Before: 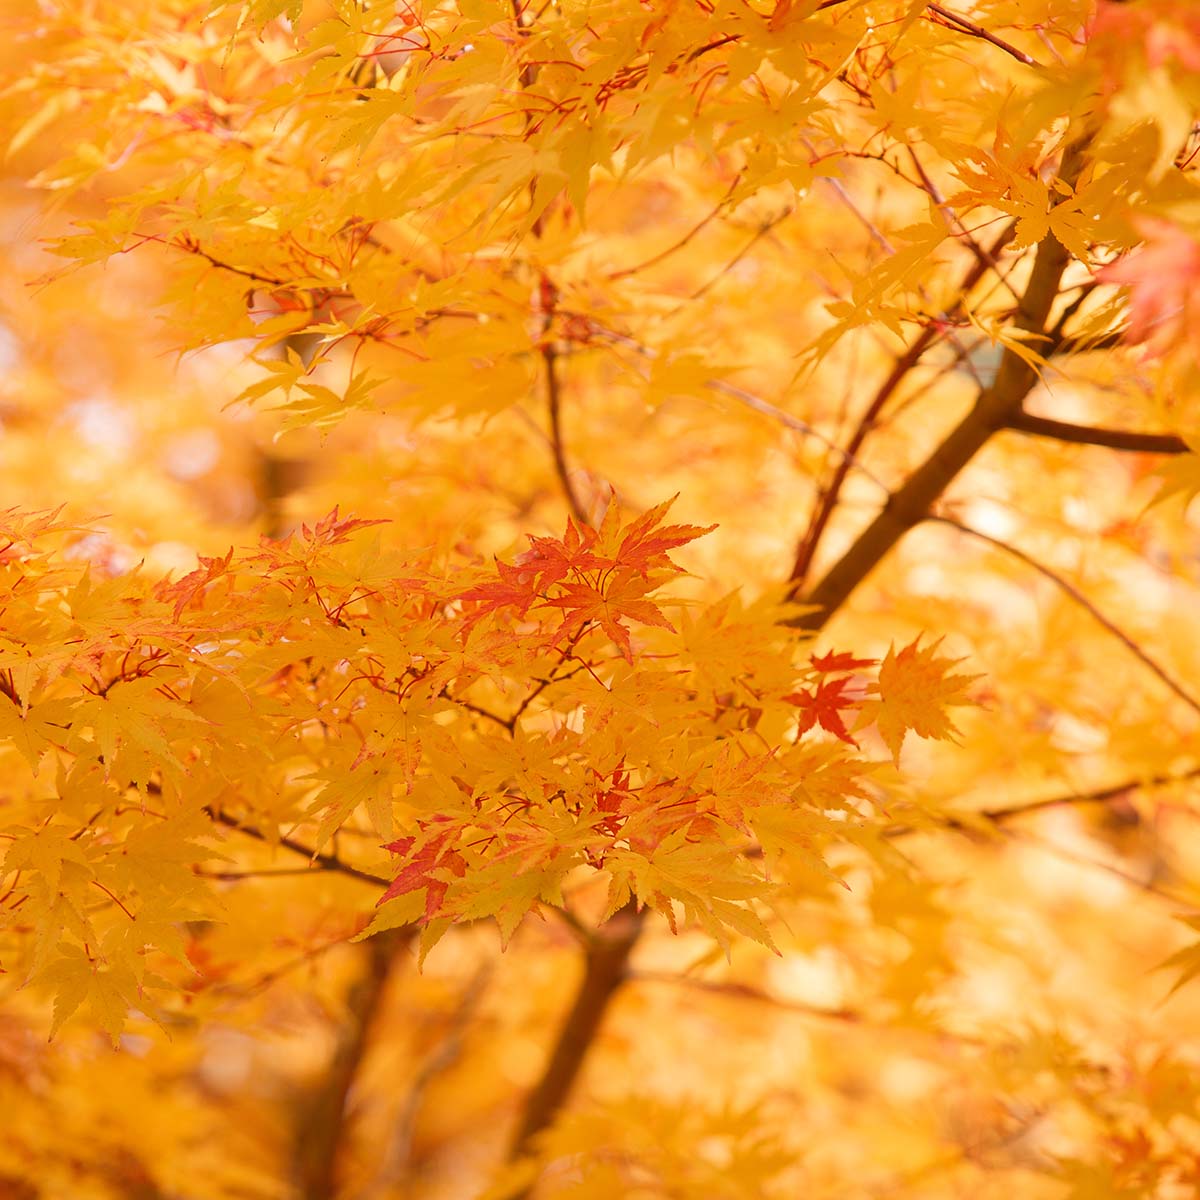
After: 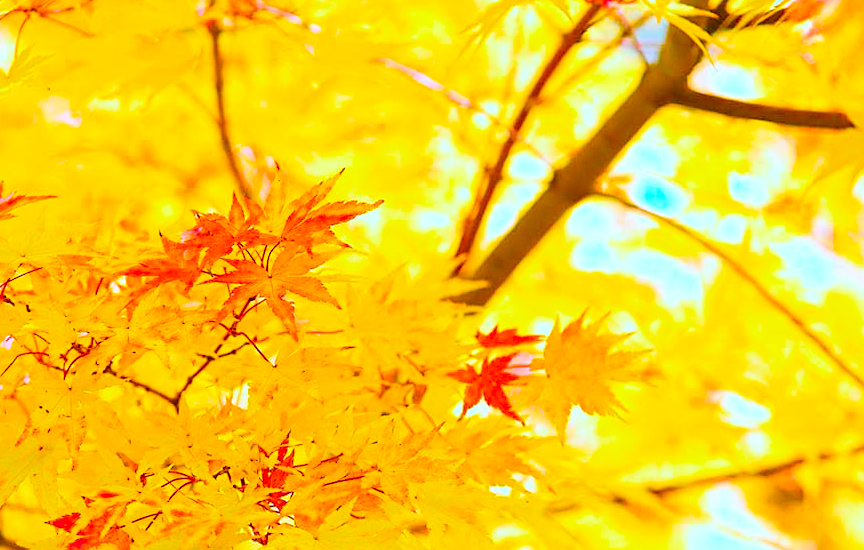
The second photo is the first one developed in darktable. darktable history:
white balance: red 0.766, blue 1.537
sharpen: on, module defaults
haze removal: strength 0.29, distance 0.25, compatibility mode true, adaptive false
crop and rotate: left 27.938%, top 27.046%, bottom 27.046%
exposure: exposure 1 EV, compensate highlight preservation false
color balance rgb: linear chroma grading › global chroma 15%, perceptual saturation grading › global saturation 30%
tone curve: curves: ch0 [(0, 0.005) (0.103, 0.097) (0.18, 0.207) (0.384, 0.465) (0.491, 0.585) (0.629, 0.726) (0.84, 0.866) (1, 0.947)]; ch1 [(0, 0) (0.172, 0.123) (0.324, 0.253) (0.396, 0.388) (0.478, 0.461) (0.499, 0.497) (0.532, 0.515) (0.57, 0.584) (0.635, 0.675) (0.805, 0.892) (1, 1)]; ch2 [(0, 0) (0.411, 0.424) (0.496, 0.501) (0.515, 0.507) (0.553, 0.562) (0.604, 0.642) (0.708, 0.768) (0.839, 0.916) (1, 1)], color space Lab, independent channels, preserve colors none
